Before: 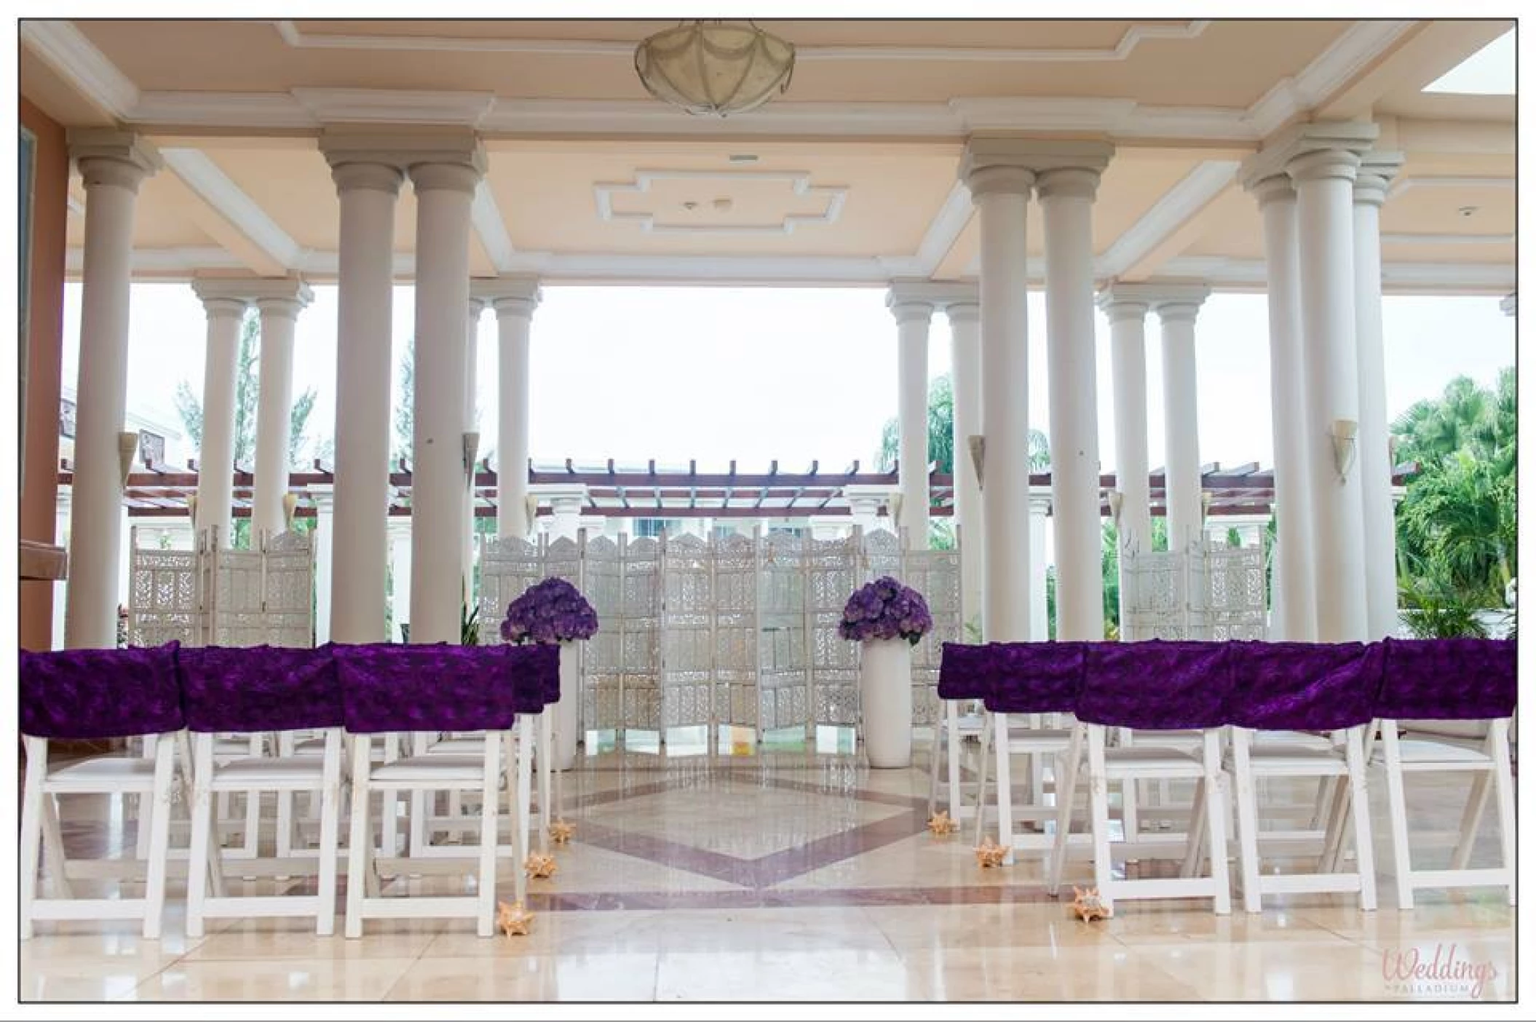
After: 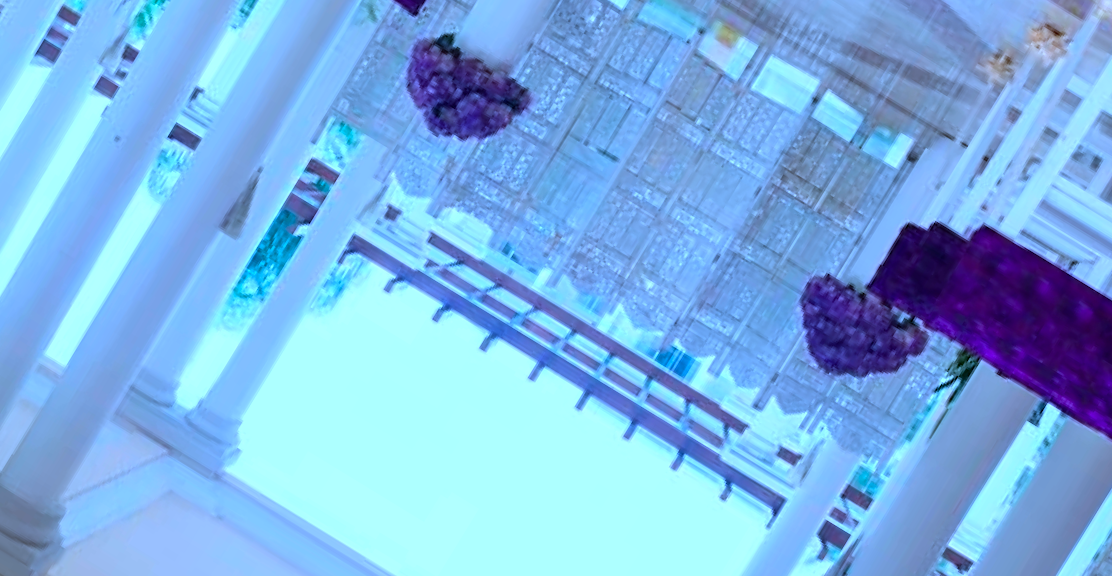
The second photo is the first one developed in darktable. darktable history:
color calibration: illuminant as shot in camera, x 0.44, y 0.412, temperature 2898.08 K
crop and rotate: angle 148.54°, left 9.195%, top 15.565%, right 4.475%, bottom 17.173%
